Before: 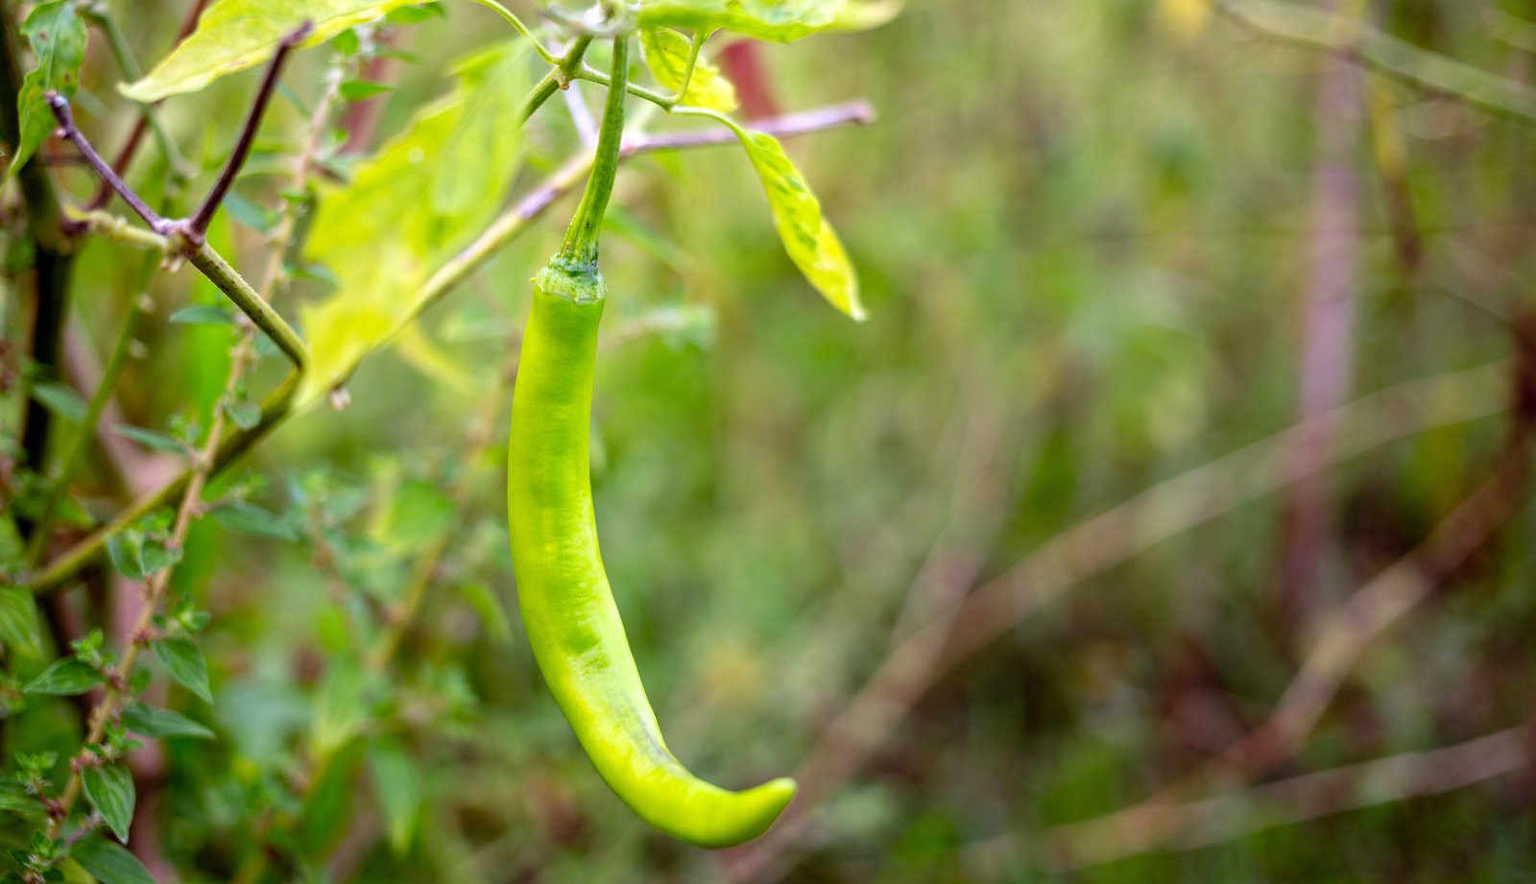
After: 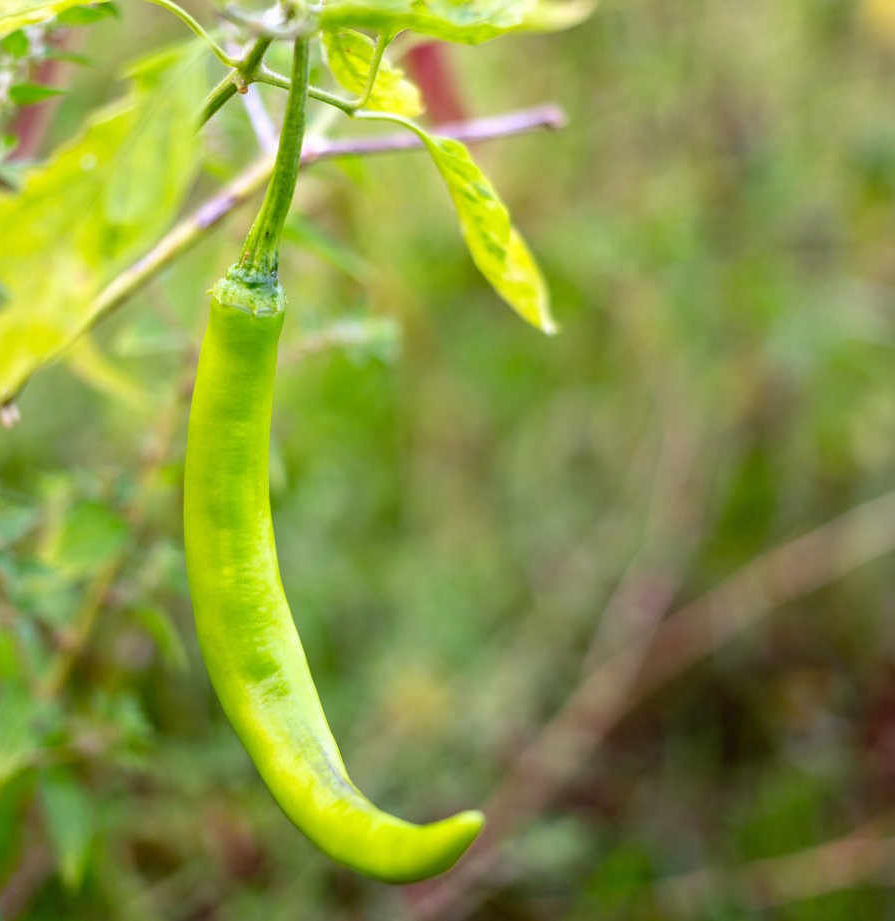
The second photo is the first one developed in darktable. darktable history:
tone equalizer: smoothing diameter 2.17%, edges refinement/feathering 20.57, mask exposure compensation -1.57 EV, filter diffusion 5
crop: left 21.578%, right 22.479%
